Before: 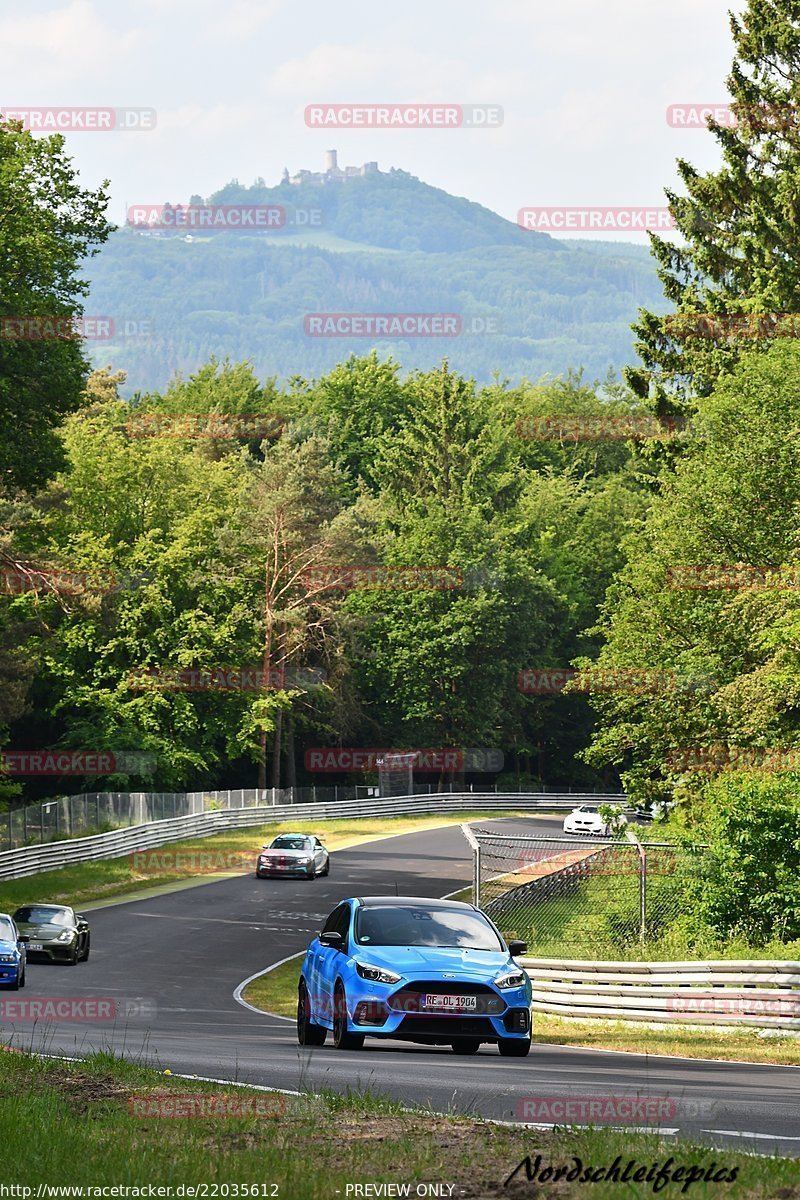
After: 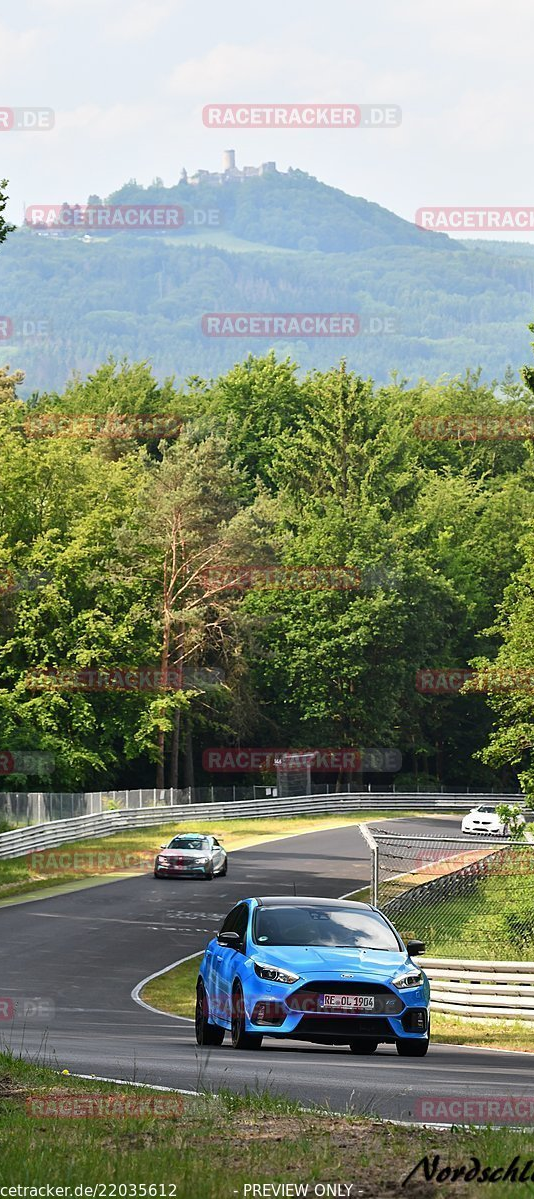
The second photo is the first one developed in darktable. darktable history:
crop and rotate: left 12.795%, right 20.414%
